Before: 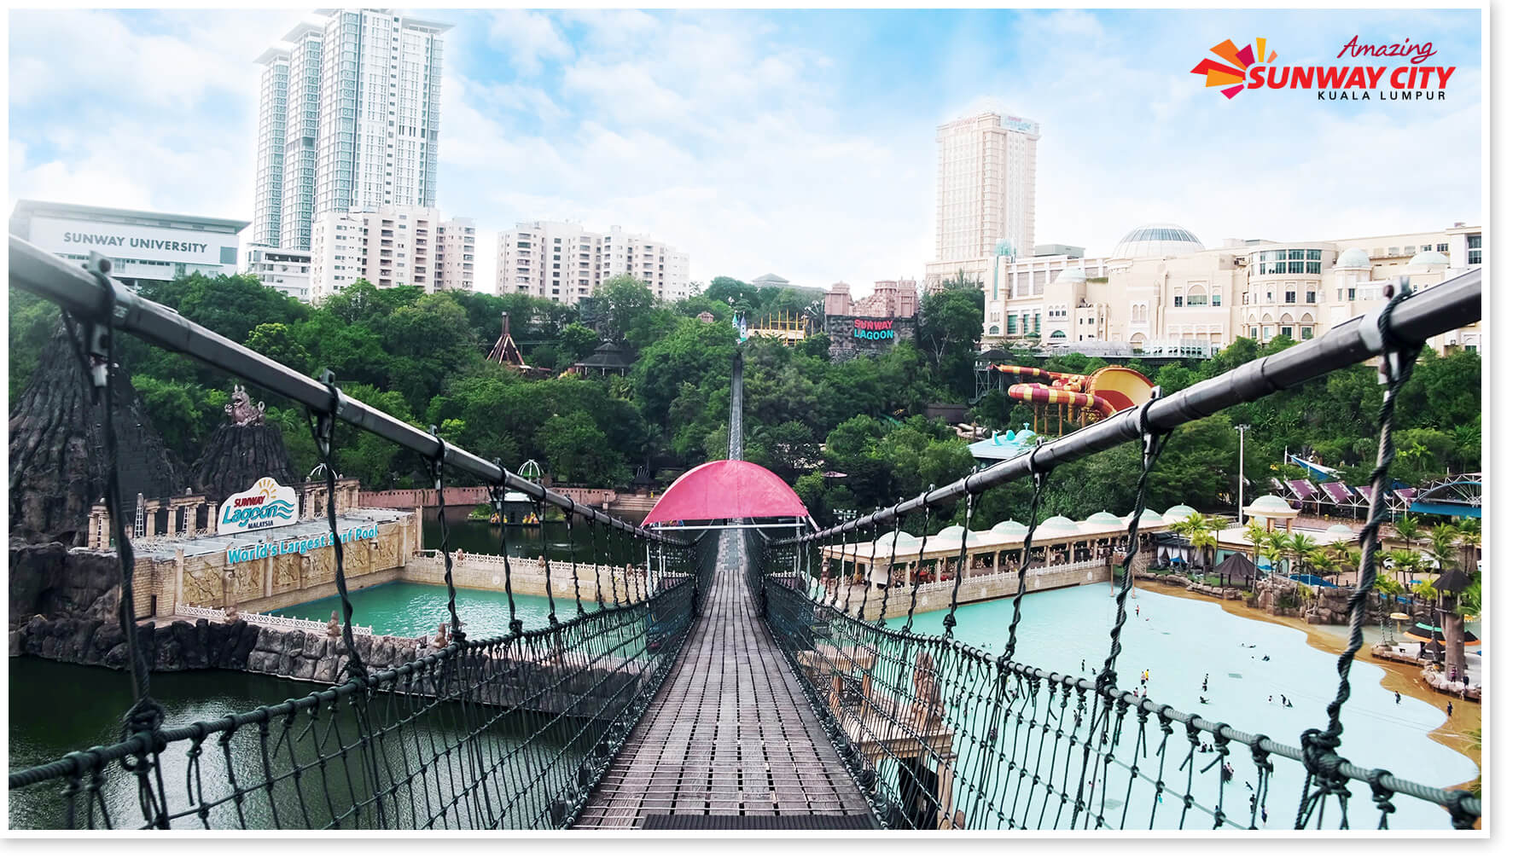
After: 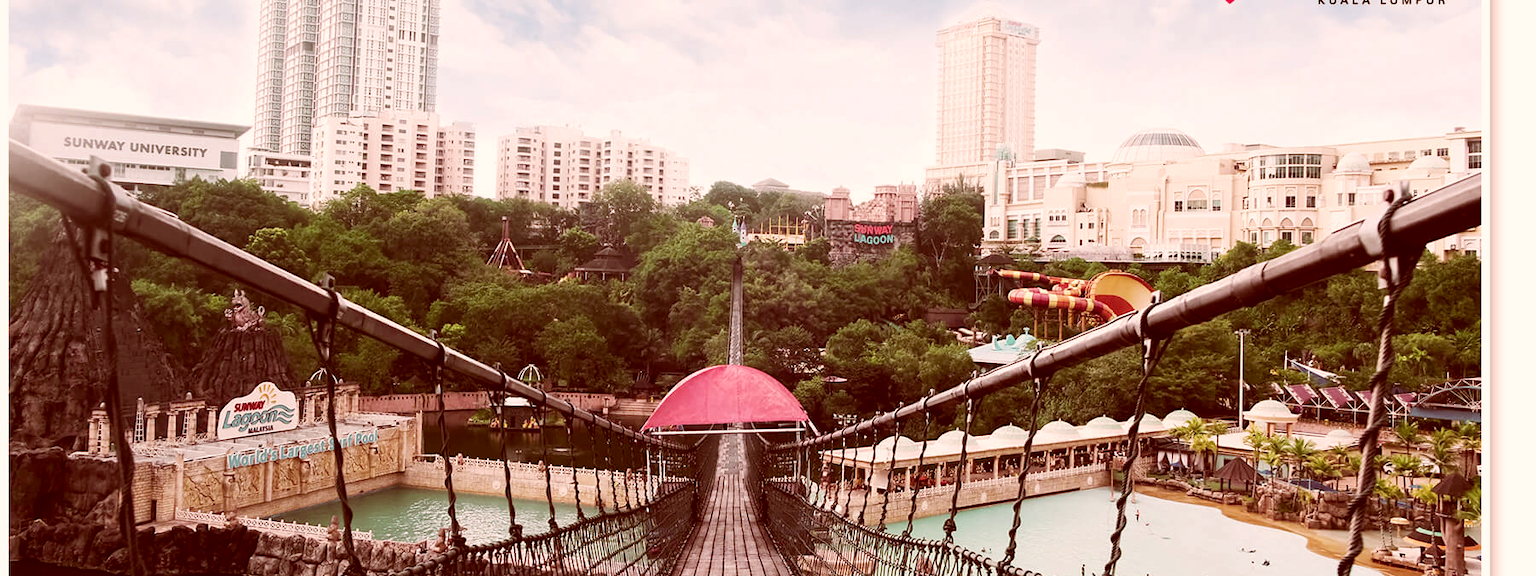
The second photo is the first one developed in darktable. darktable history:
crop: top 11.153%, bottom 22.11%
color correction: highlights a* 9.08, highlights b* 8.82, shadows a* 39.26, shadows b* 39.27, saturation 0.769
